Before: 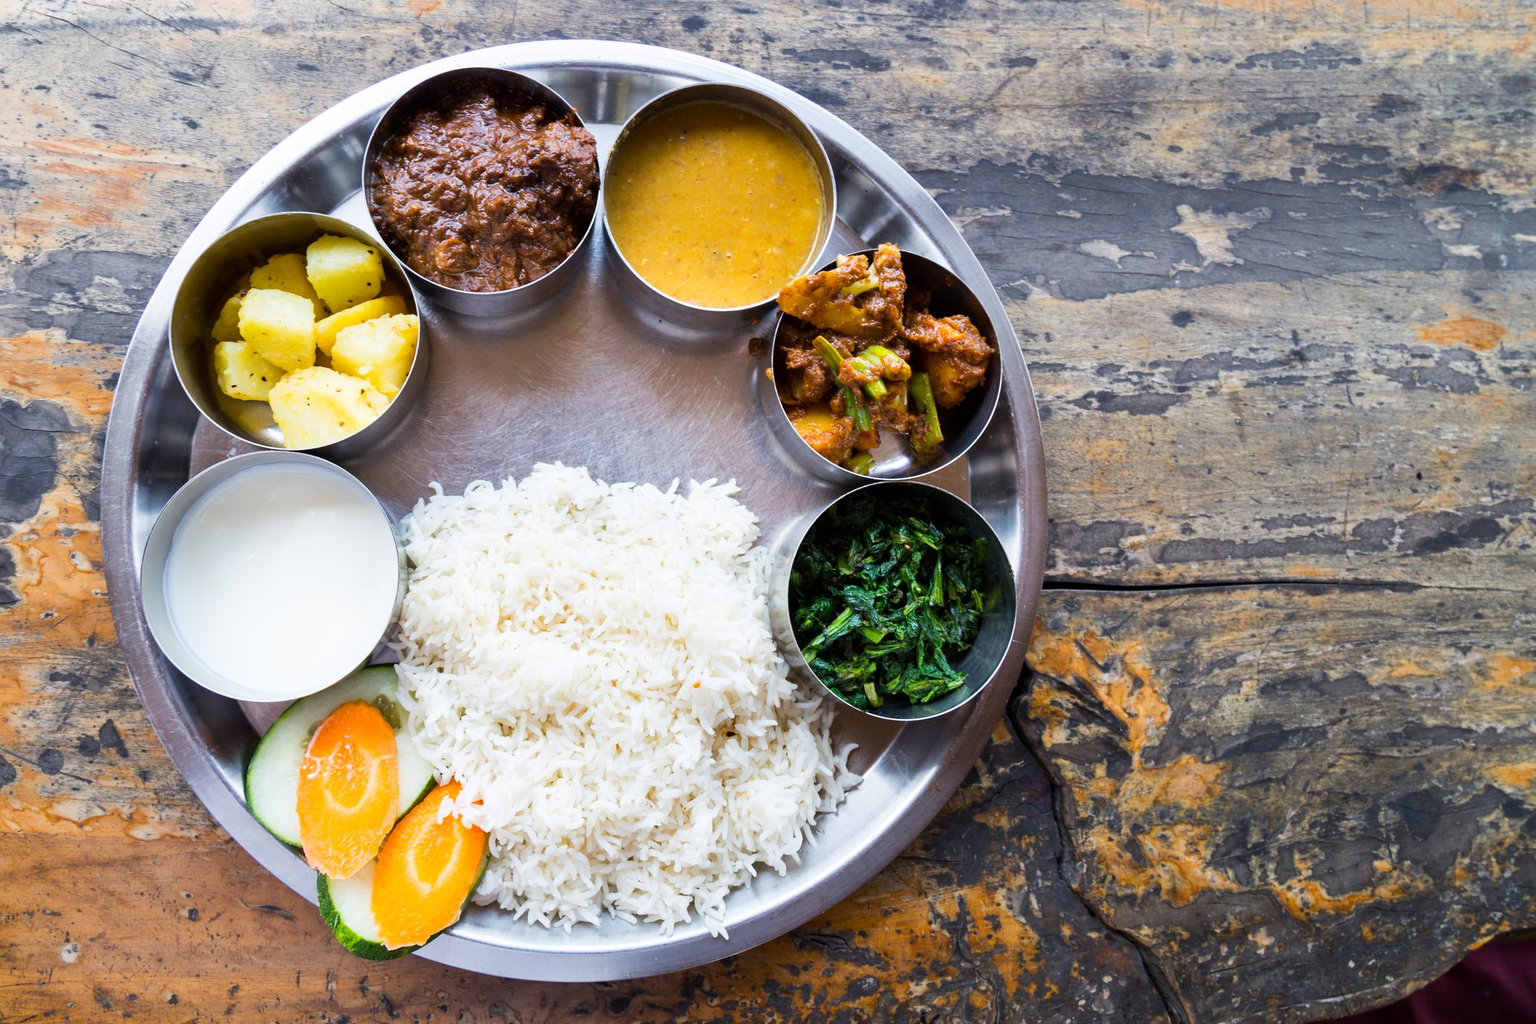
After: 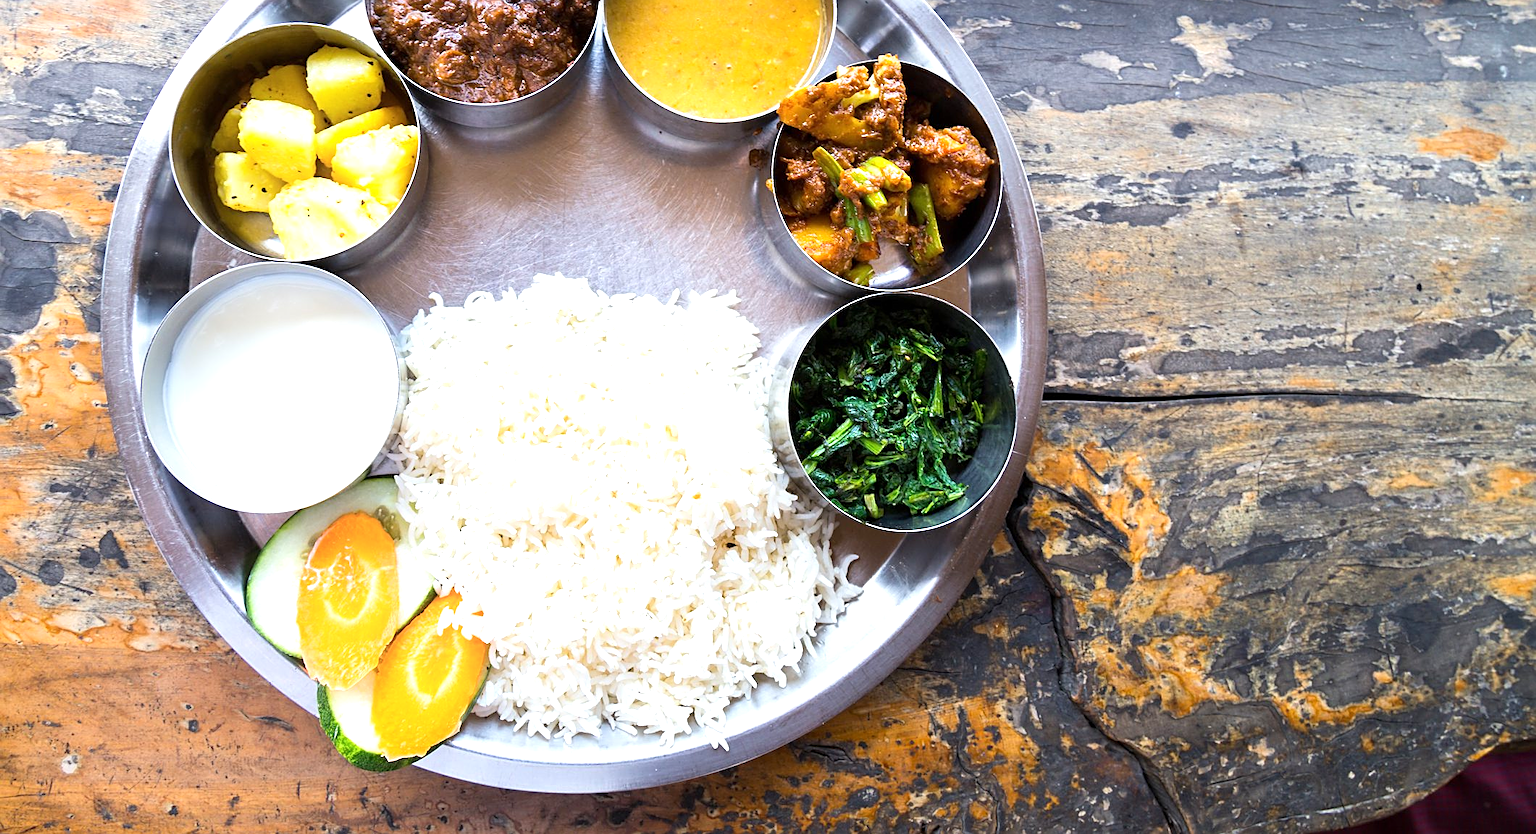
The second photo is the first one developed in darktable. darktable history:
crop and rotate: top 18.507%
sharpen: on, module defaults
shadows and highlights: radius 93.07, shadows -14.46, white point adjustment 0.23, highlights 31.48, compress 48.23%, highlights color adjustment 52.79%, soften with gaussian
exposure: exposure 0.556 EV, compensate highlight preservation false
